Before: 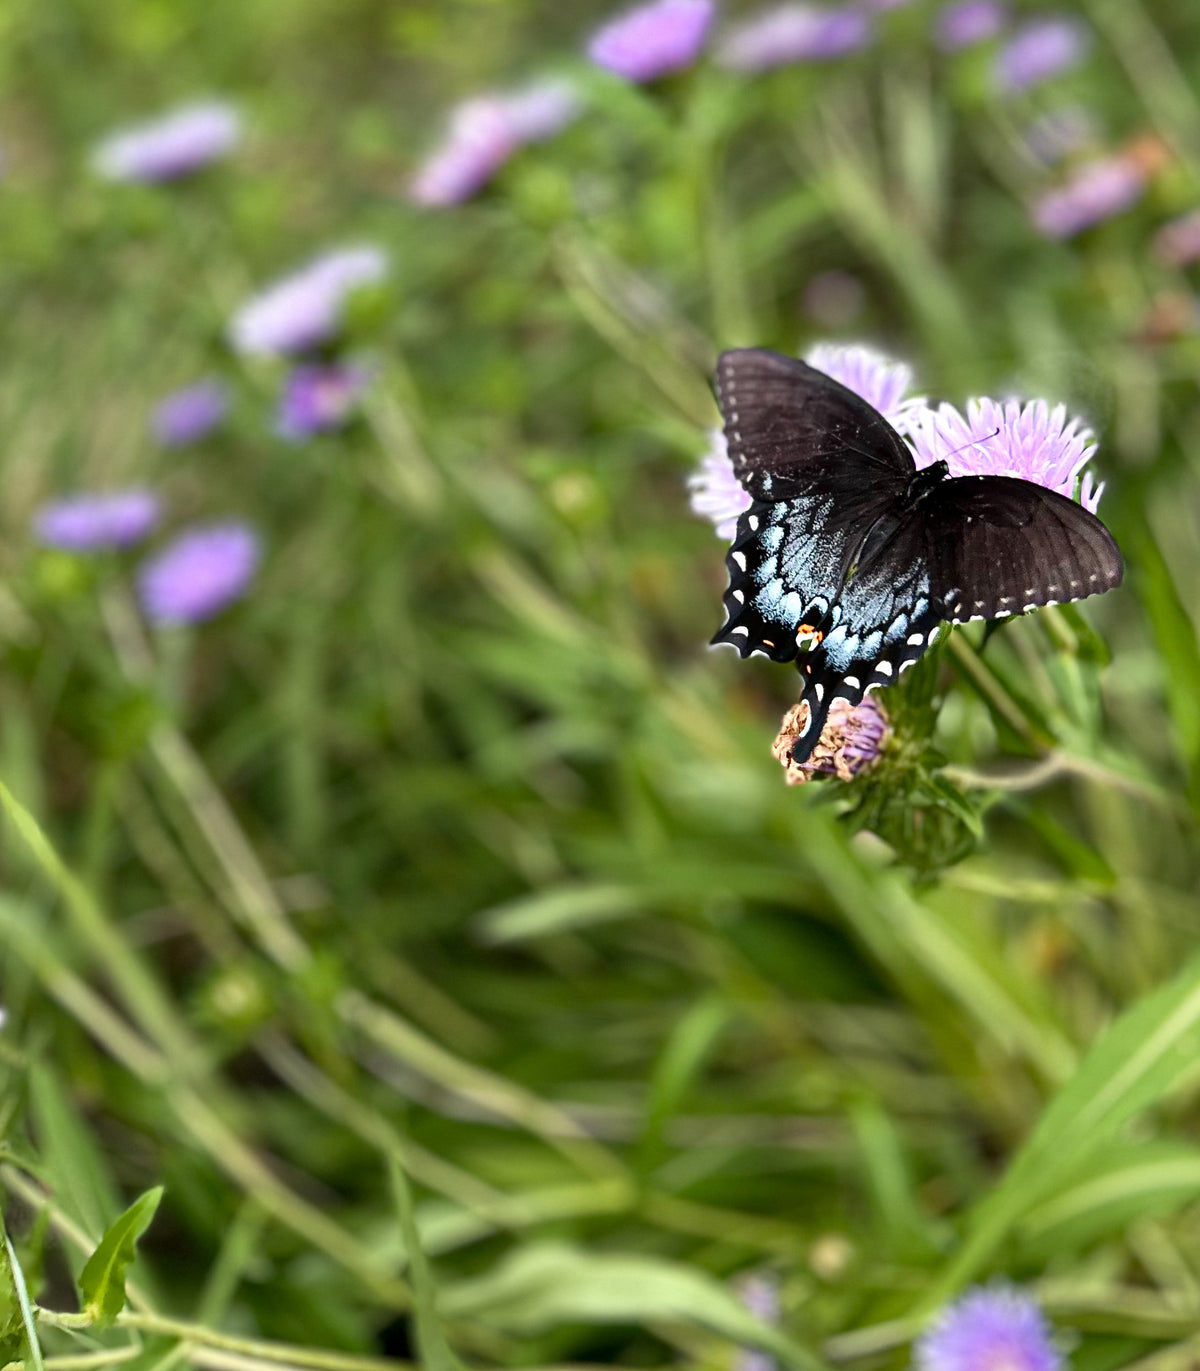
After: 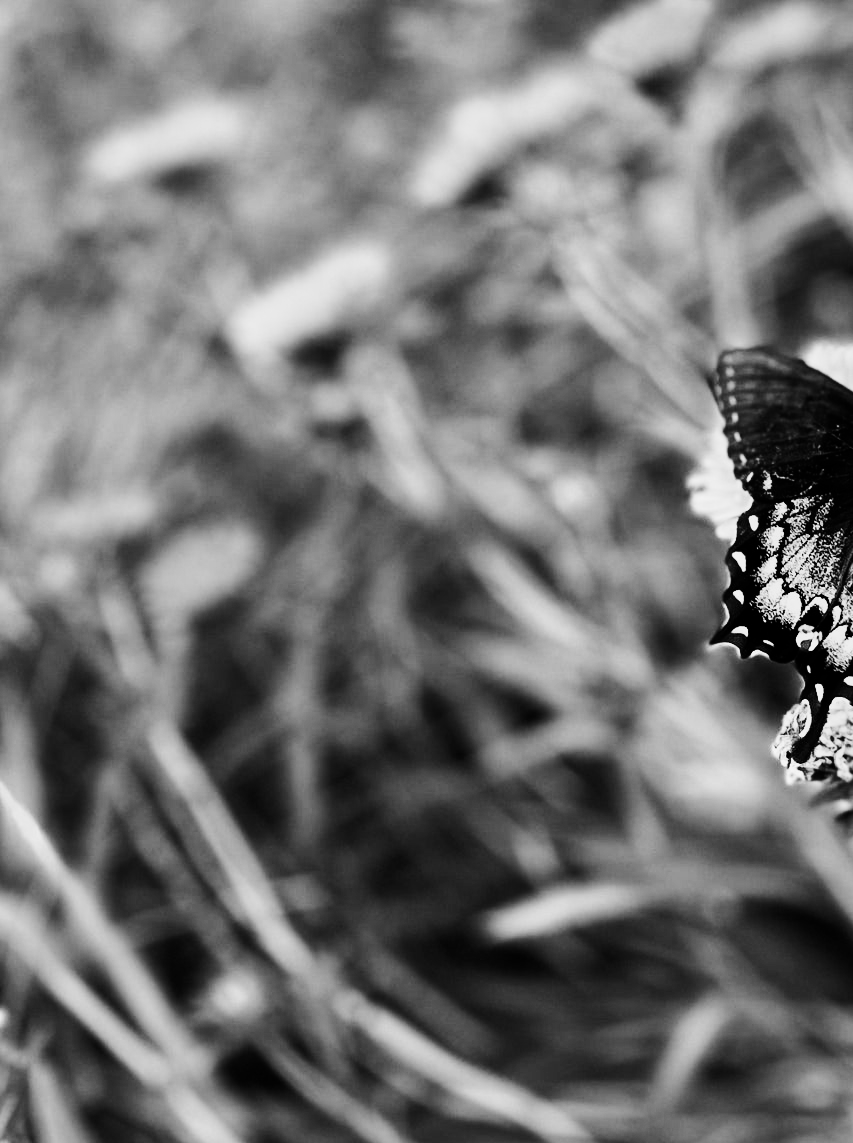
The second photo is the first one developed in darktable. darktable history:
base curve: curves: ch0 [(0, 0) (0.032, 0.025) (0.121, 0.166) (0.206, 0.329) (0.605, 0.79) (1, 1)], preserve colors none
monochrome: a -71.75, b 75.82
crop: right 28.885%, bottom 16.626%
contrast brightness saturation: contrast 0.22, brightness -0.19, saturation 0.24
